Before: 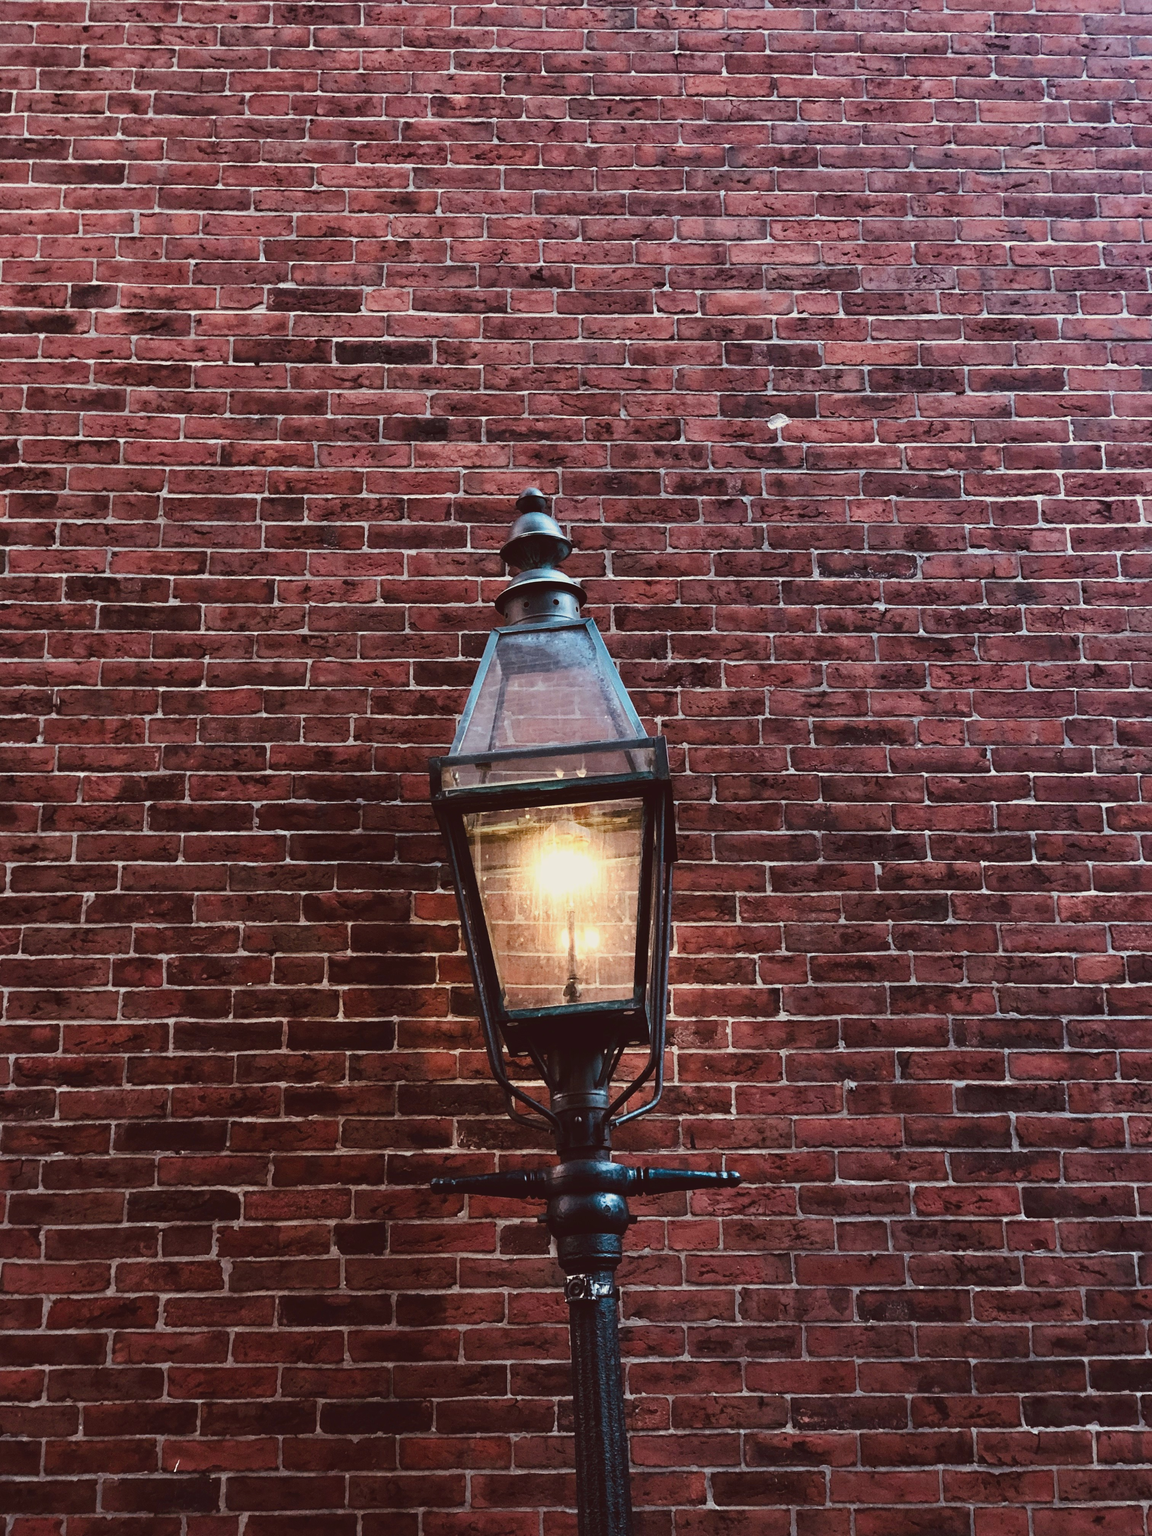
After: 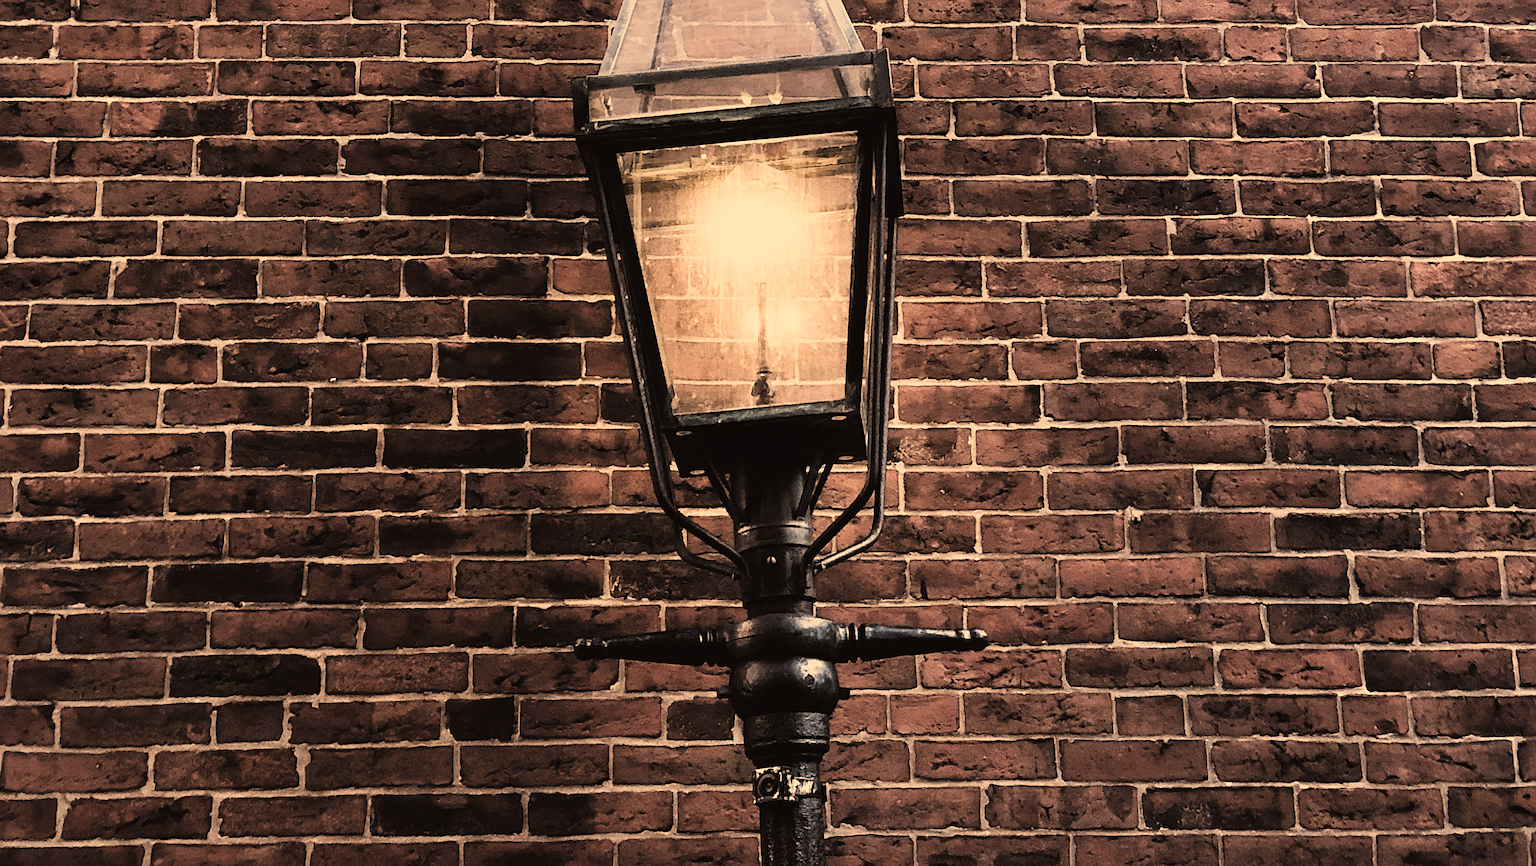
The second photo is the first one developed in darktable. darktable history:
sharpen: on, module defaults
crop: top 45.559%, bottom 12.116%
color balance rgb: power › hue 309.21°, linear chroma grading › global chroma 14.395%, perceptual saturation grading › global saturation 0.657%
exposure: black level correction 0, exposure 0.703 EV, compensate highlight preservation false
filmic rgb: black relative exposure -5.06 EV, white relative exposure 3.19 EV, hardness 3.45, contrast 1.189, highlights saturation mix -29.02%, preserve chrominance RGB euclidean norm, color science v5 (2021), contrast in shadows safe, contrast in highlights safe
color correction: highlights a* 14.9, highlights b* 32.22
